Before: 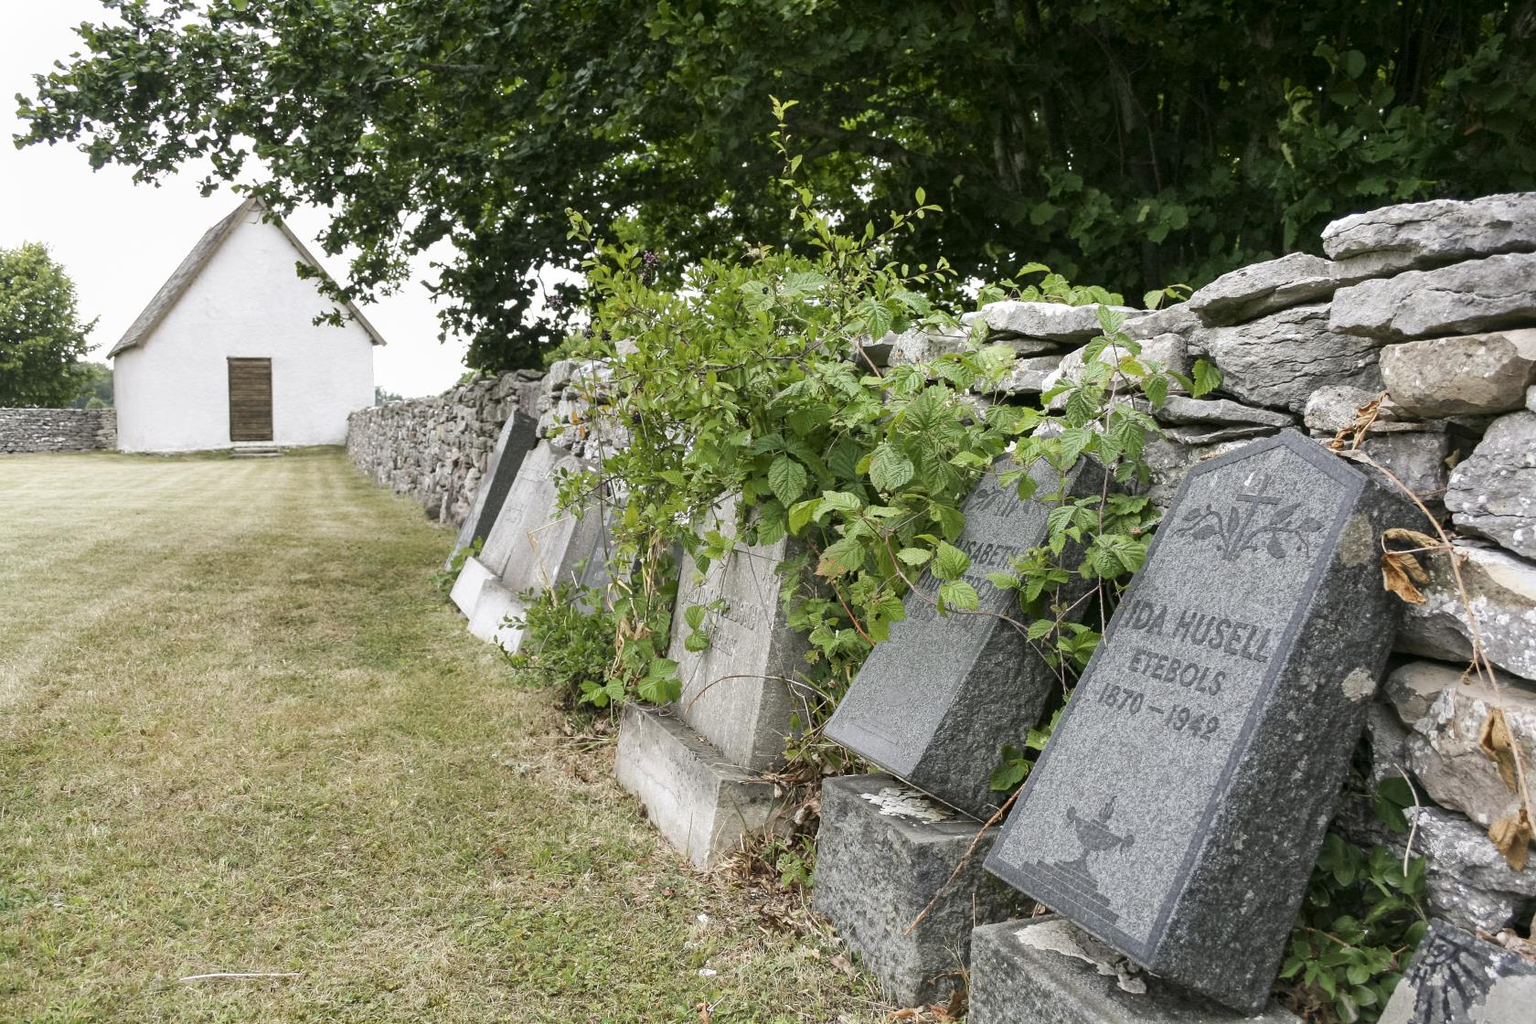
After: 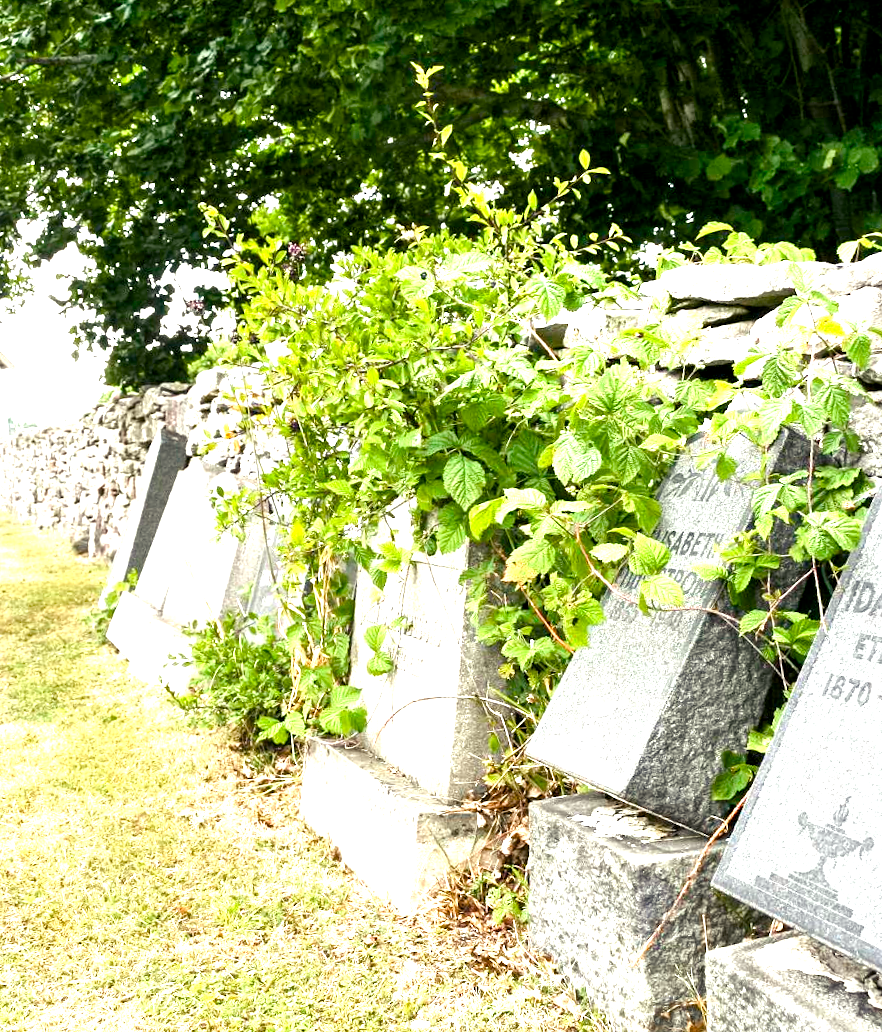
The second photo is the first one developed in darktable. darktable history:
rotate and perspective: rotation -4.57°, crop left 0.054, crop right 0.944, crop top 0.087, crop bottom 0.914
color balance rgb: shadows lift › luminance -21.66%, shadows lift › chroma 6.57%, shadows lift › hue 270°, power › chroma 0.68%, power › hue 60°, highlights gain › luminance 6.08%, highlights gain › chroma 1.33%, highlights gain › hue 90°, global offset › luminance -0.87%, perceptual saturation grading › global saturation 26.86%, perceptual saturation grading › highlights -28.39%, perceptual saturation grading › mid-tones 15.22%, perceptual saturation grading › shadows 33.98%, perceptual brilliance grading › highlights 10%, perceptual brilliance grading › mid-tones 5%
exposure: black level correction -0.002, exposure 1.35 EV, compensate highlight preservation false
crop: left 21.674%, right 22.086%
